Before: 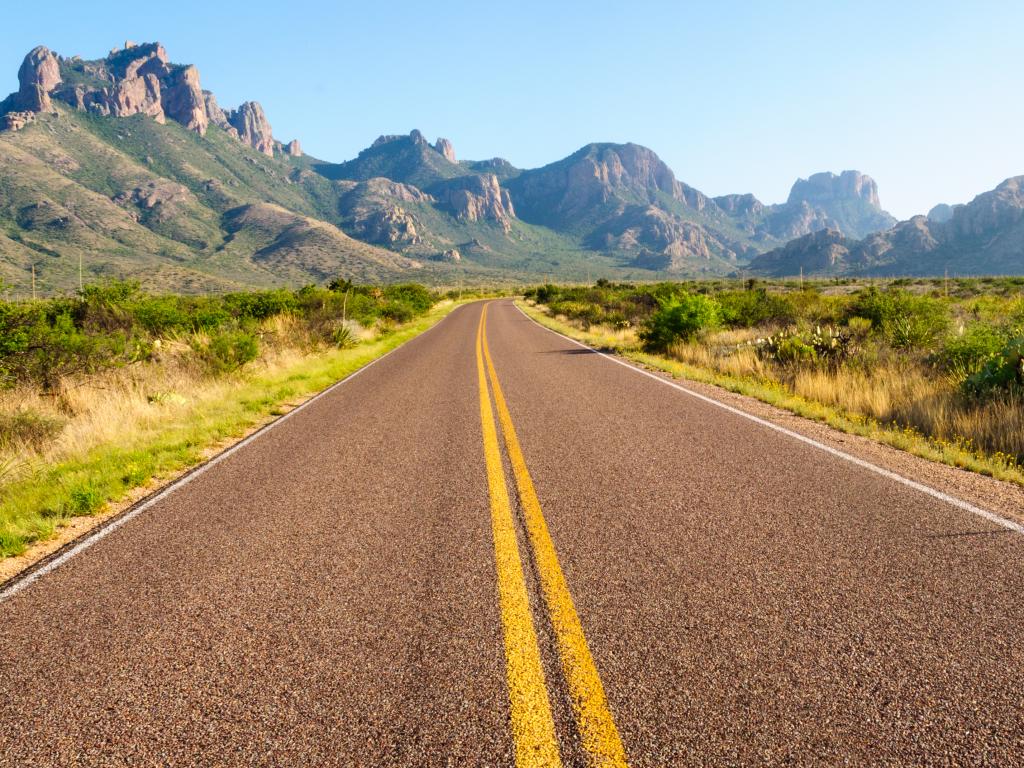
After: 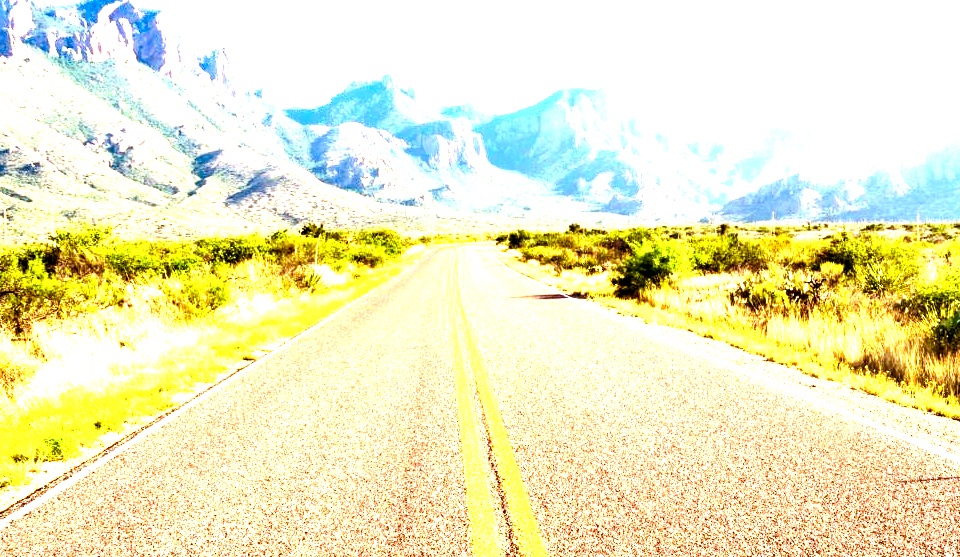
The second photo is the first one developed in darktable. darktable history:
crop: left 2.737%, top 7.287%, right 3.421%, bottom 20.179%
tone equalizer: -8 EV -0.75 EV, -7 EV -0.7 EV, -6 EV -0.6 EV, -5 EV -0.4 EV, -3 EV 0.4 EV, -2 EV 0.6 EV, -1 EV 0.7 EV, +0 EV 0.75 EV, edges refinement/feathering 500, mask exposure compensation -1.57 EV, preserve details no
rgb levels: mode RGB, independent channels, levels [[0, 0.474, 1], [0, 0.5, 1], [0, 0.5, 1]]
exposure: black level correction 0.009, exposure 1.425 EV, compensate highlight preservation false
color balance rgb: shadows lift › luminance -20%, power › hue 72.24°, highlights gain › luminance 15%, global offset › hue 171.6°, perceptual saturation grading › highlights -15%, perceptual saturation grading › shadows 25%, global vibrance 35%, contrast 10%
